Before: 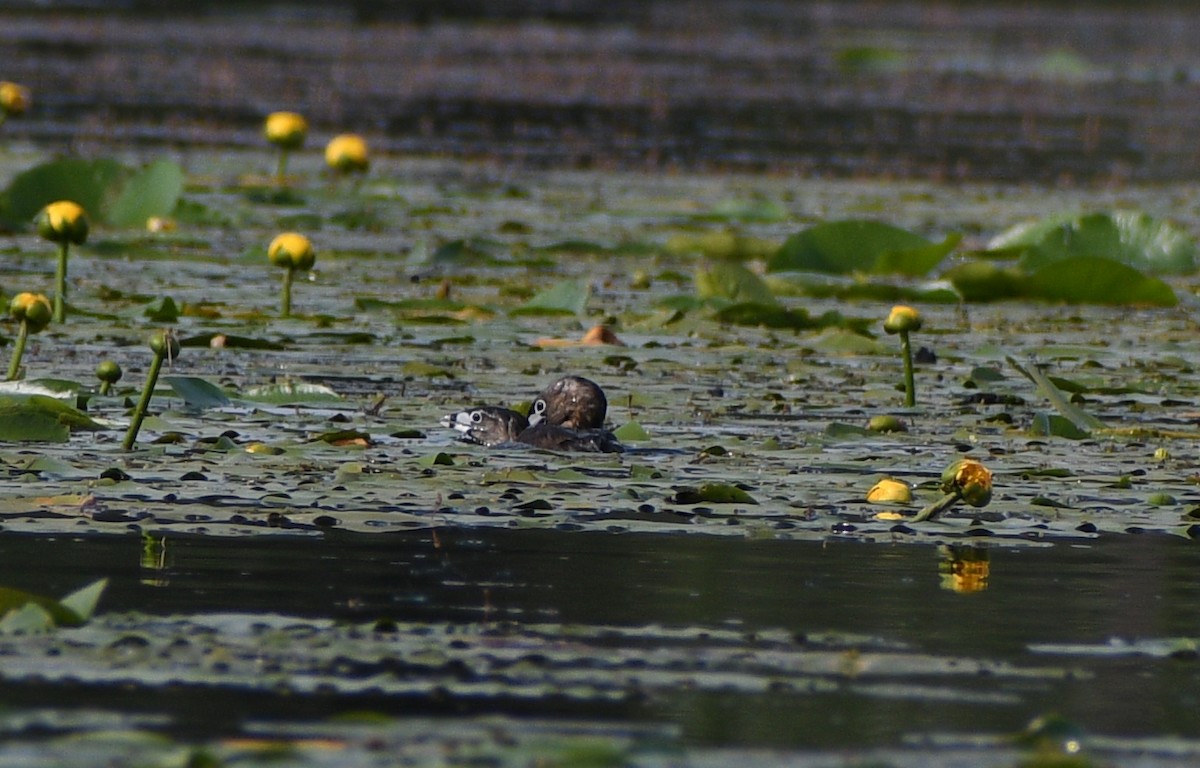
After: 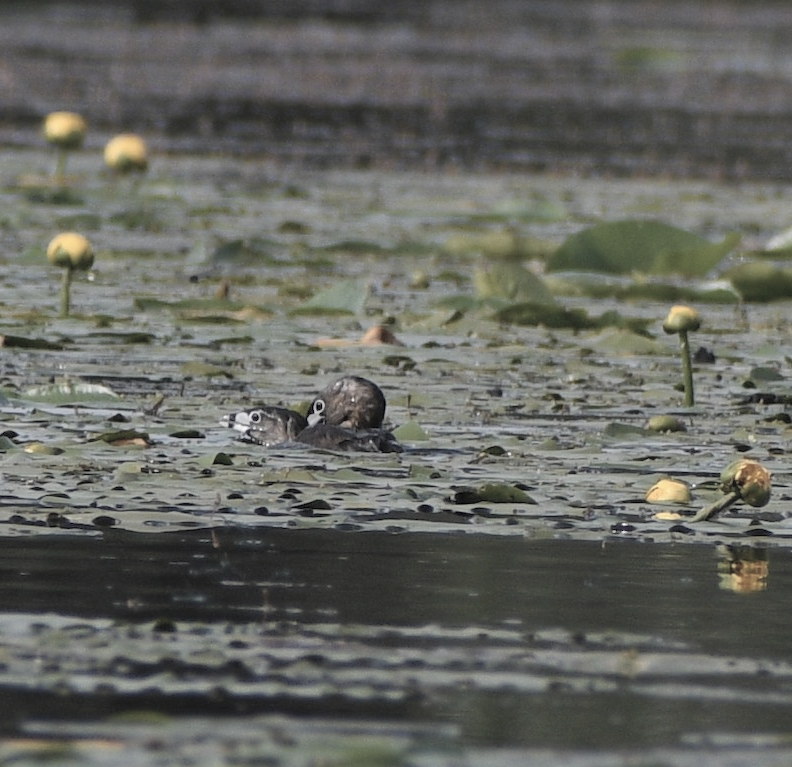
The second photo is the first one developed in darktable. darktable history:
contrast brightness saturation: brightness 0.18, saturation -0.5
crop and rotate: left 18.442%, right 15.508%
